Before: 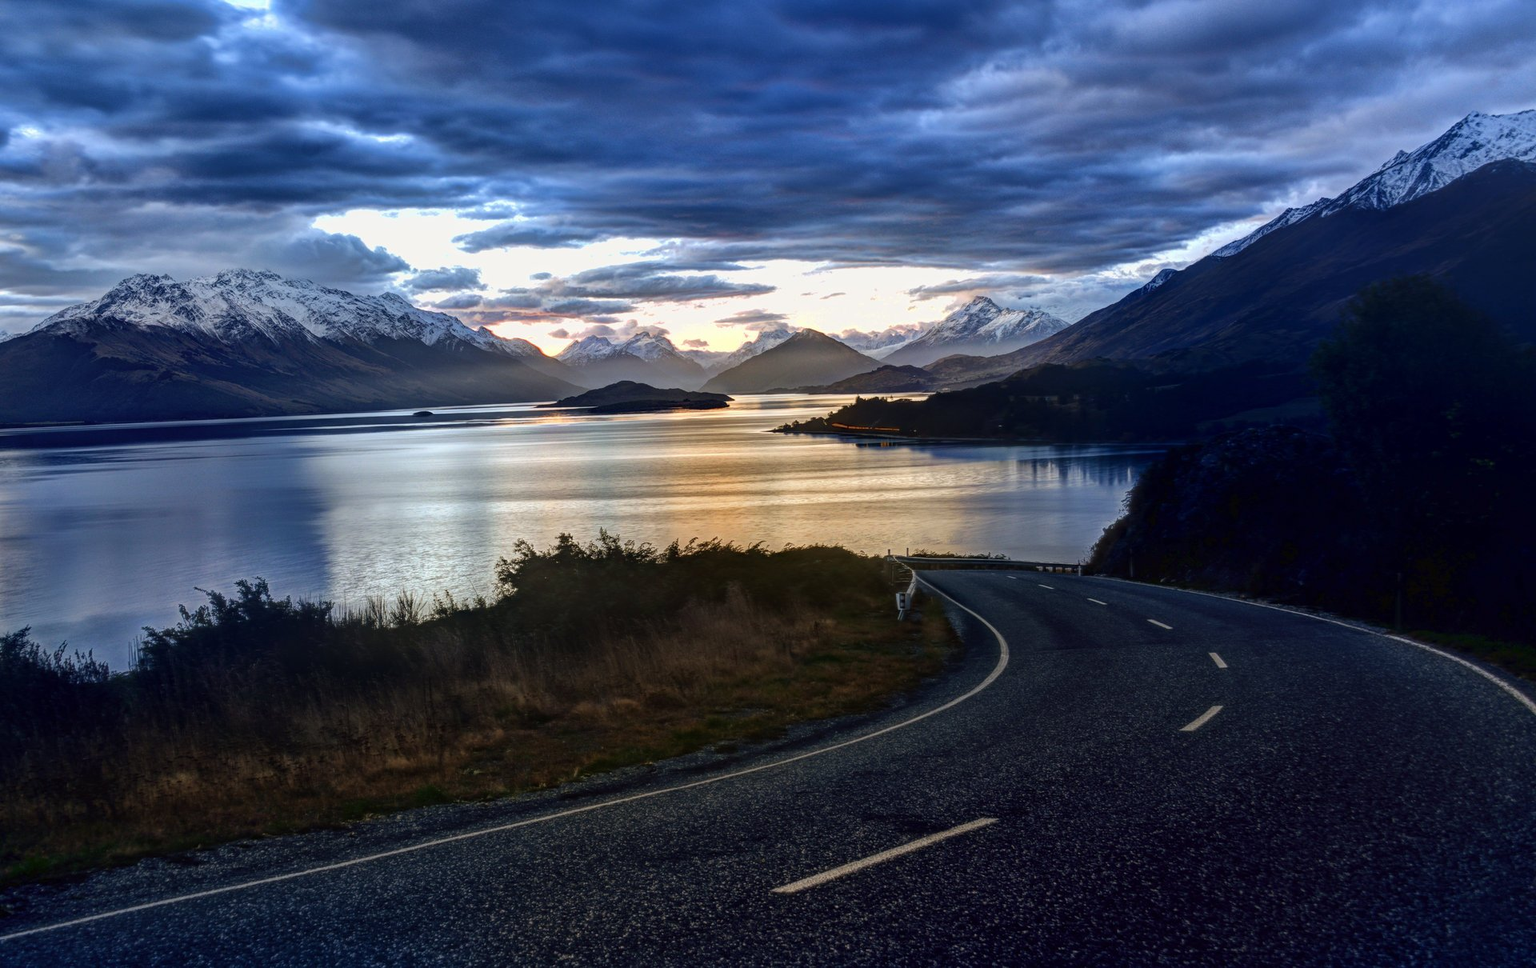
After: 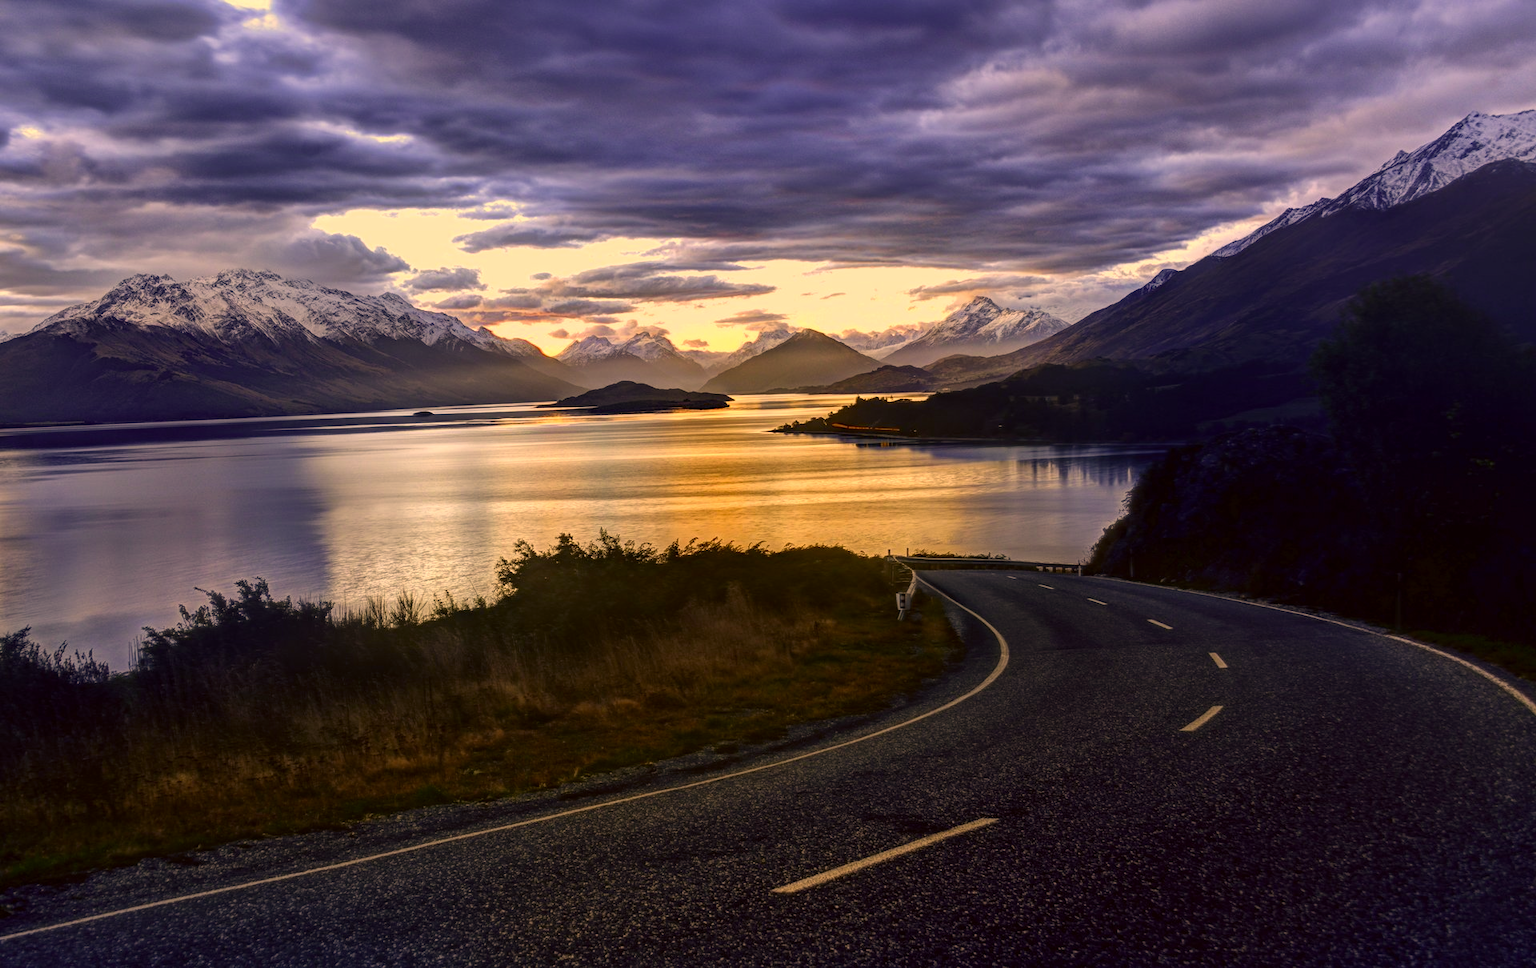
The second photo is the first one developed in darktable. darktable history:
color correction: highlights a* 18.23, highlights b* 35.28, shadows a* 1.71, shadows b* 6.32, saturation 1.04
